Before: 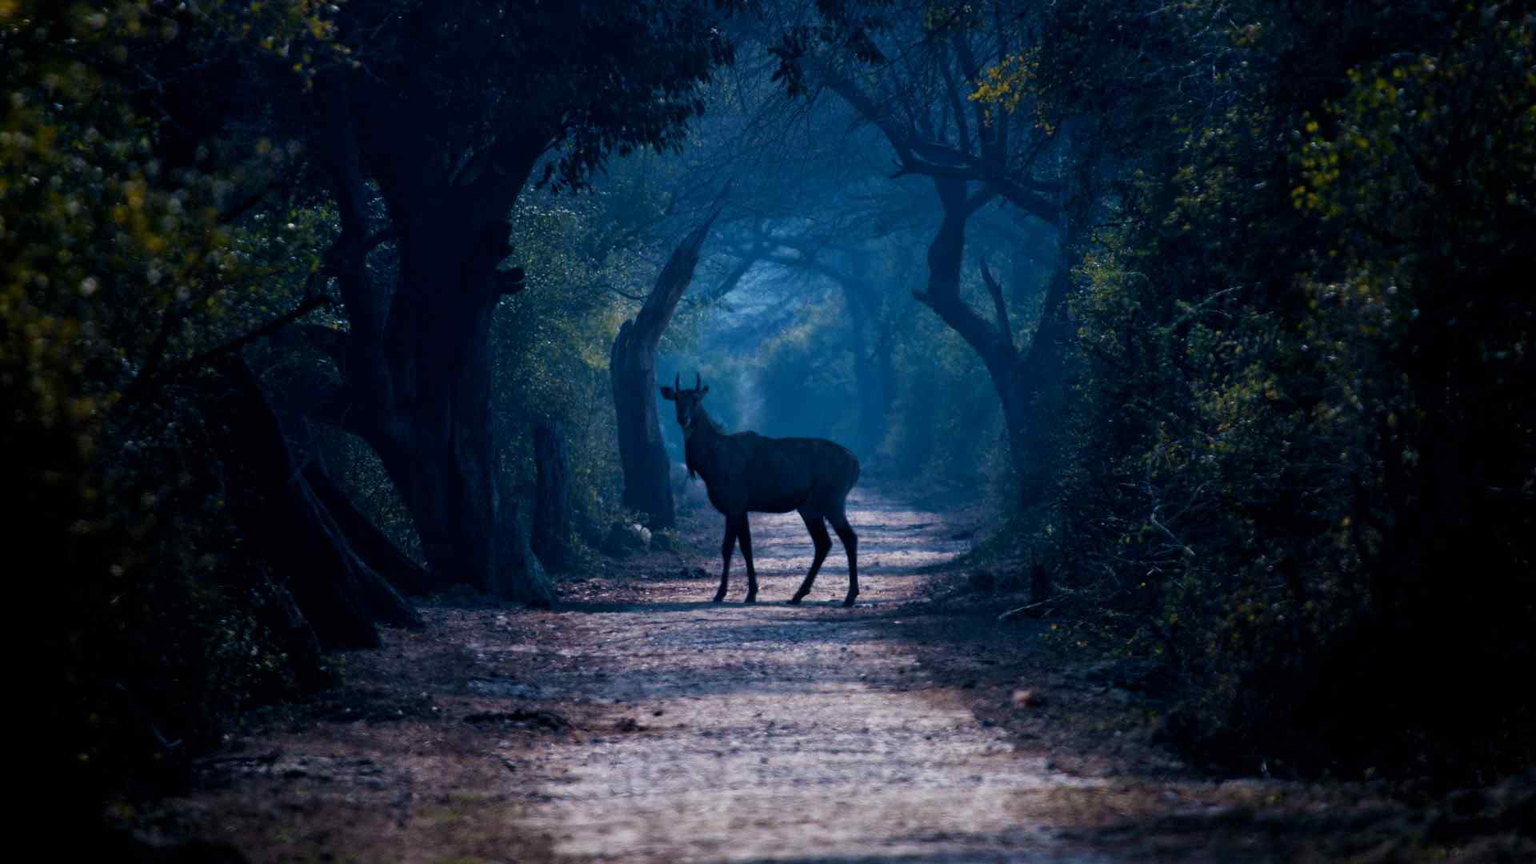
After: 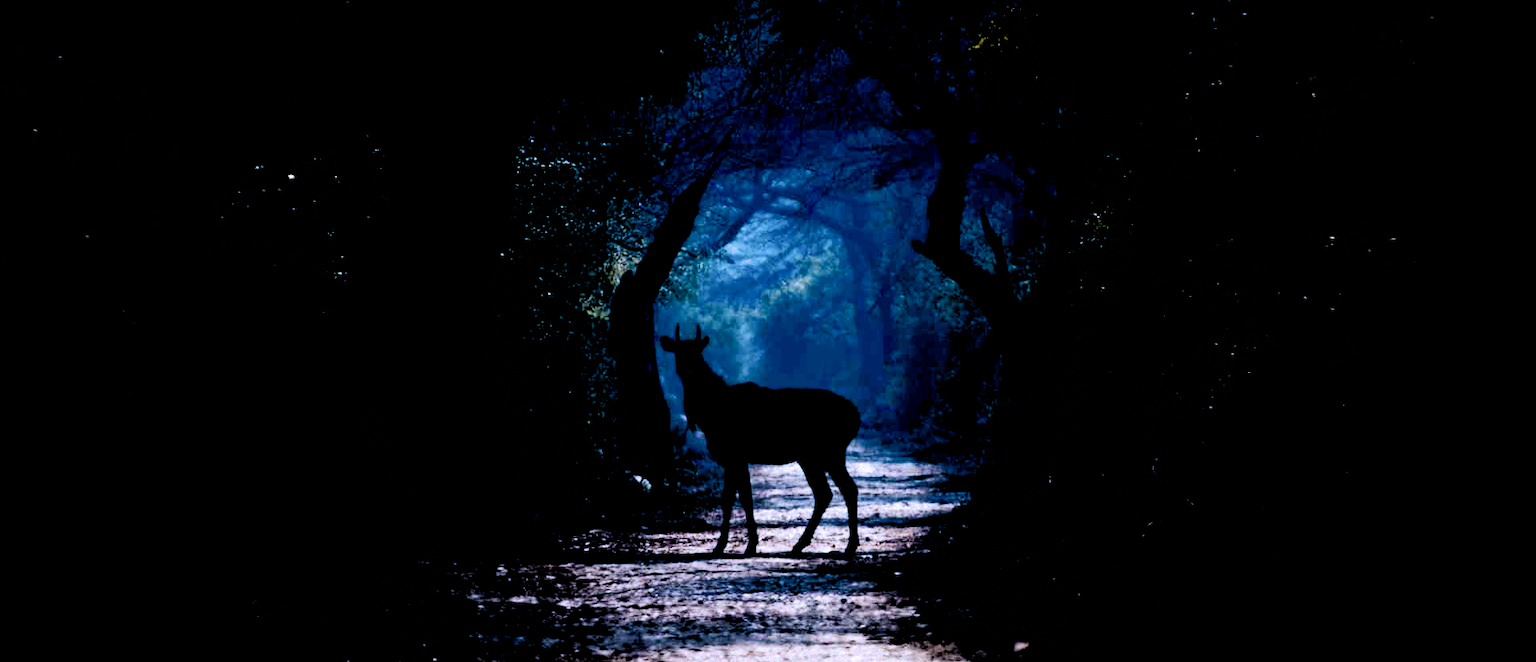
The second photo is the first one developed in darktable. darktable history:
exposure: black level correction 0.04, exposure 0.5 EV, compensate highlight preservation false
color balance: mode lift, gamma, gain (sRGB)
filmic rgb: black relative exposure -1 EV, white relative exposure 2.05 EV, hardness 1.52, contrast 2.25, enable highlight reconstruction true
crop: top 5.667%, bottom 17.637%
